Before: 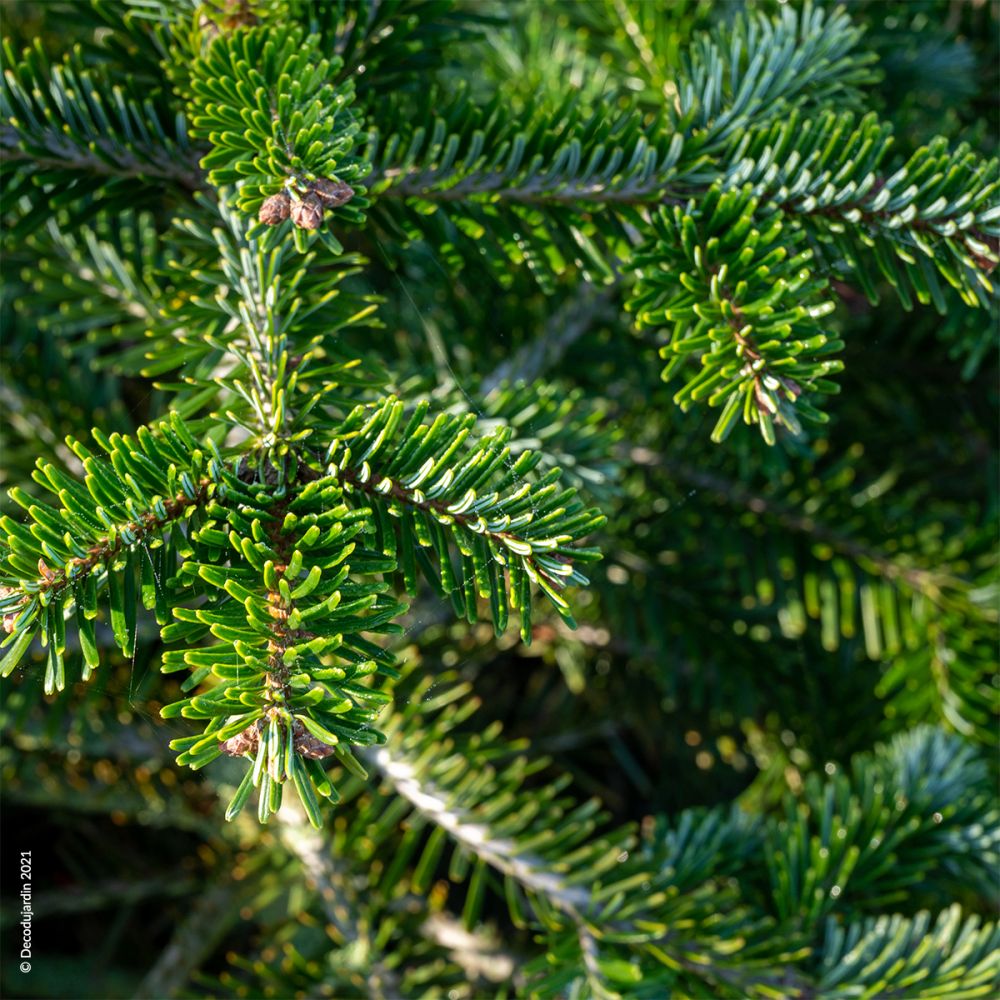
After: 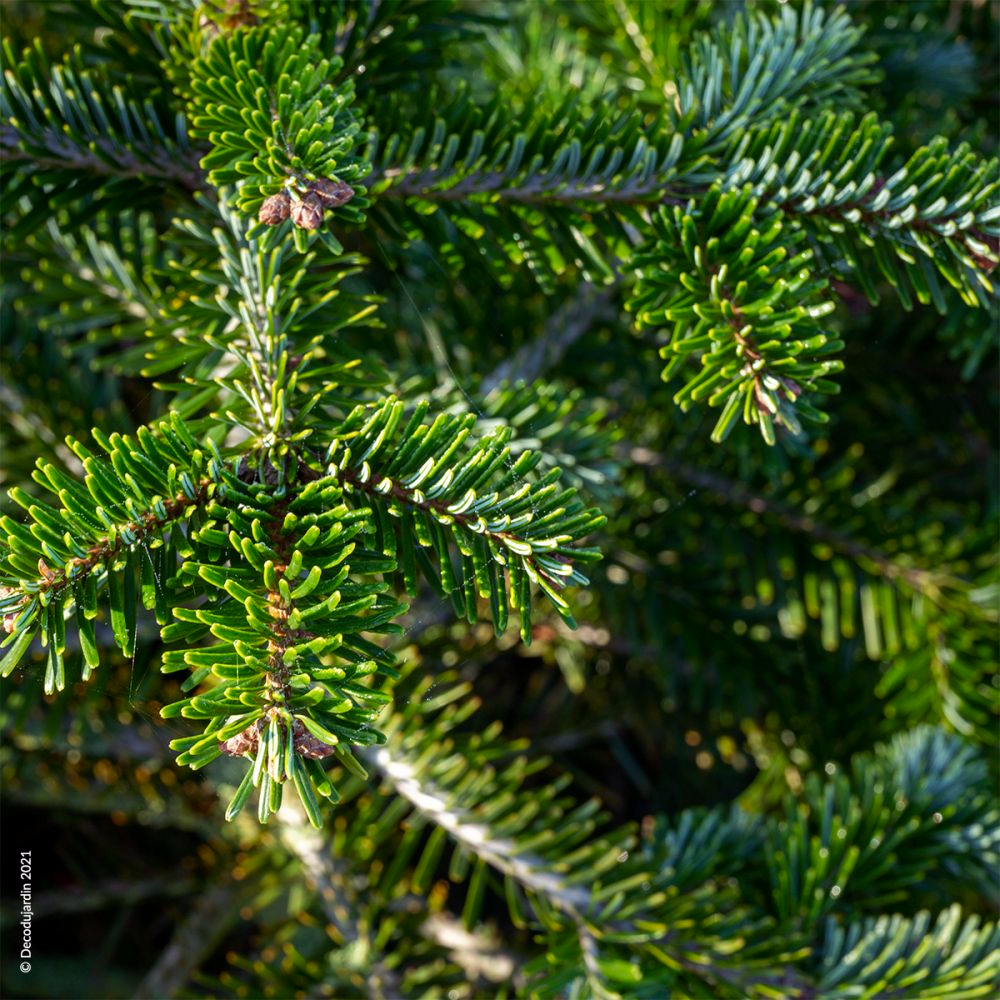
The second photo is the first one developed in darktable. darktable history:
color balance rgb: shadows lift › luminance 0.443%, shadows lift › chroma 6.881%, shadows lift › hue 299.23°, perceptual saturation grading › global saturation 1.09%, perceptual saturation grading › highlights -2.625%, perceptual saturation grading › mid-tones 4.661%, perceptual saturation grading › shadows 9.062%
contrast brightness saturation: contrast 0.026, brightness -0.037
